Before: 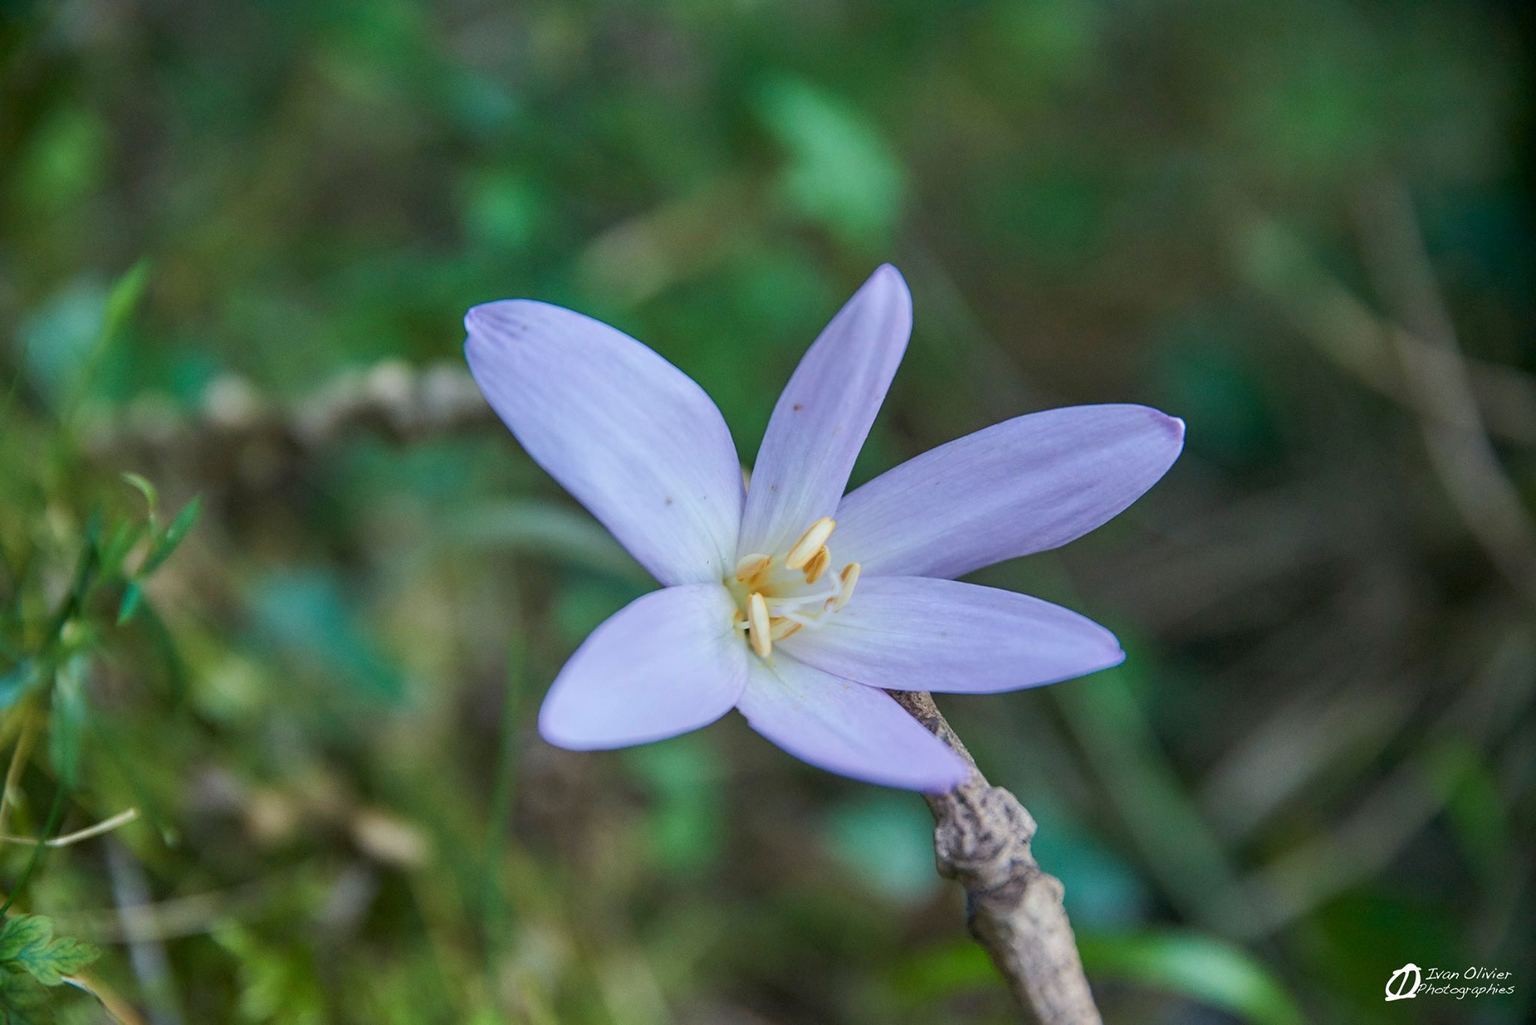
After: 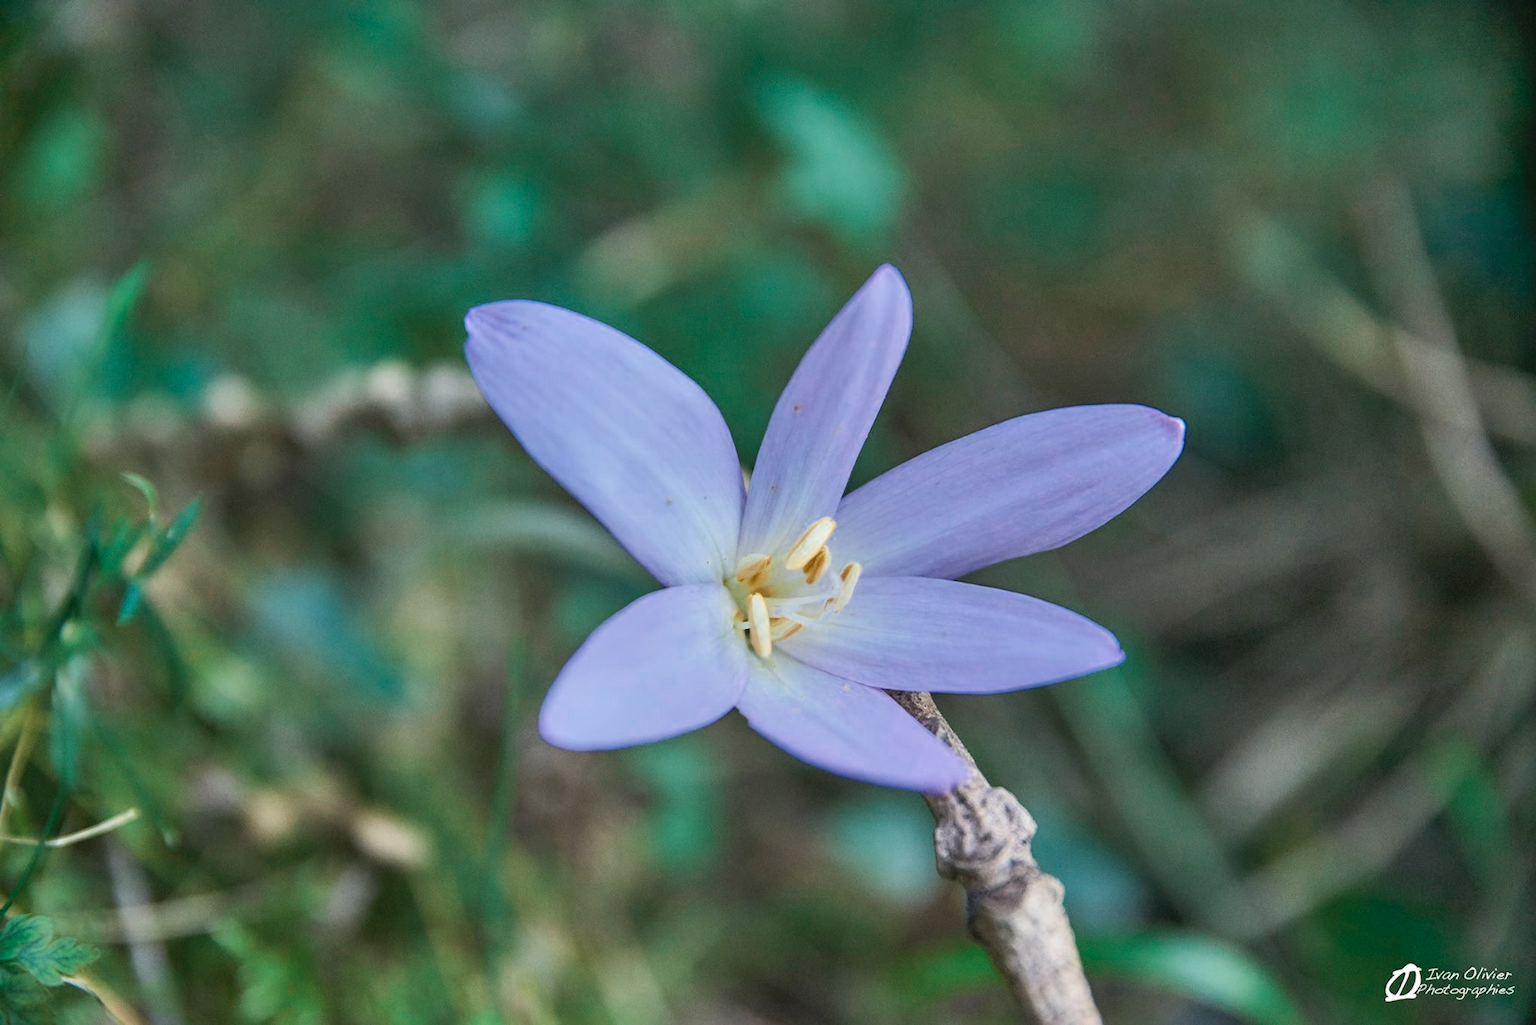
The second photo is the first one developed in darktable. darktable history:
color zones: curves: ch0 [(0, 0.5) (0.125, 0.4) (0.25, 0.5) (0.375, 0.4) (0.5, 0.4) (0.625, 0.35) (0.75, 0.35) (0.875, 0.5)]; ch1 [(0, 0.35) (0.125, 0.45) (0.25, 0.35) (0.375, 0.35) (0.5, 0.35) (0.625, 0.35) (0.75, 0.45) (0.875, 0.35)]; ch2 [(0, 0.6) (0.125, 0.5) (0.25, 0.5) (0.375, 0.6) (0.5, 0.6) (0.625, 0.5) (0.75, 0.5) (0.875, 0.5)]
shadows and highlights: white point adjustment 1, soften with gaussian
contrast brightness saturation: contrast 0.2, brightness 0.16, saturation 0.22
